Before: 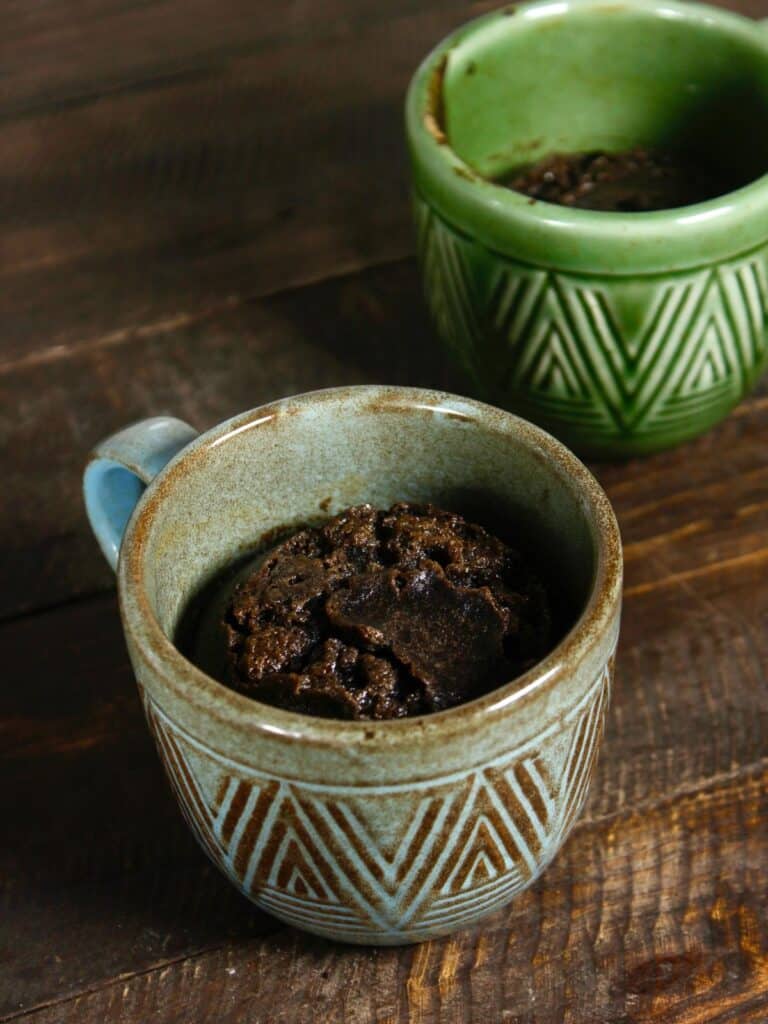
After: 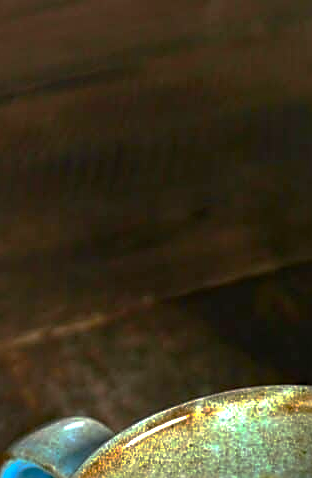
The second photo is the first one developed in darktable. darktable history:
crop and rotate: left 11.078%, top 0.063%, right 48.25%, bottom 53.167%
exposure: black level correction 0, exposure 0.9 EV, compensate highlight preservation false
sharpen: amount 0.595
haze removal: compatibility mode true, adaptive false
base curve: curves: ch0 [(0, 0) (0.826, 0.587) (1, 1)], preserve colors none
tone equalizer: on, module defaults
contrast brightness saturation: contrast 0.094, saturation 0.284
